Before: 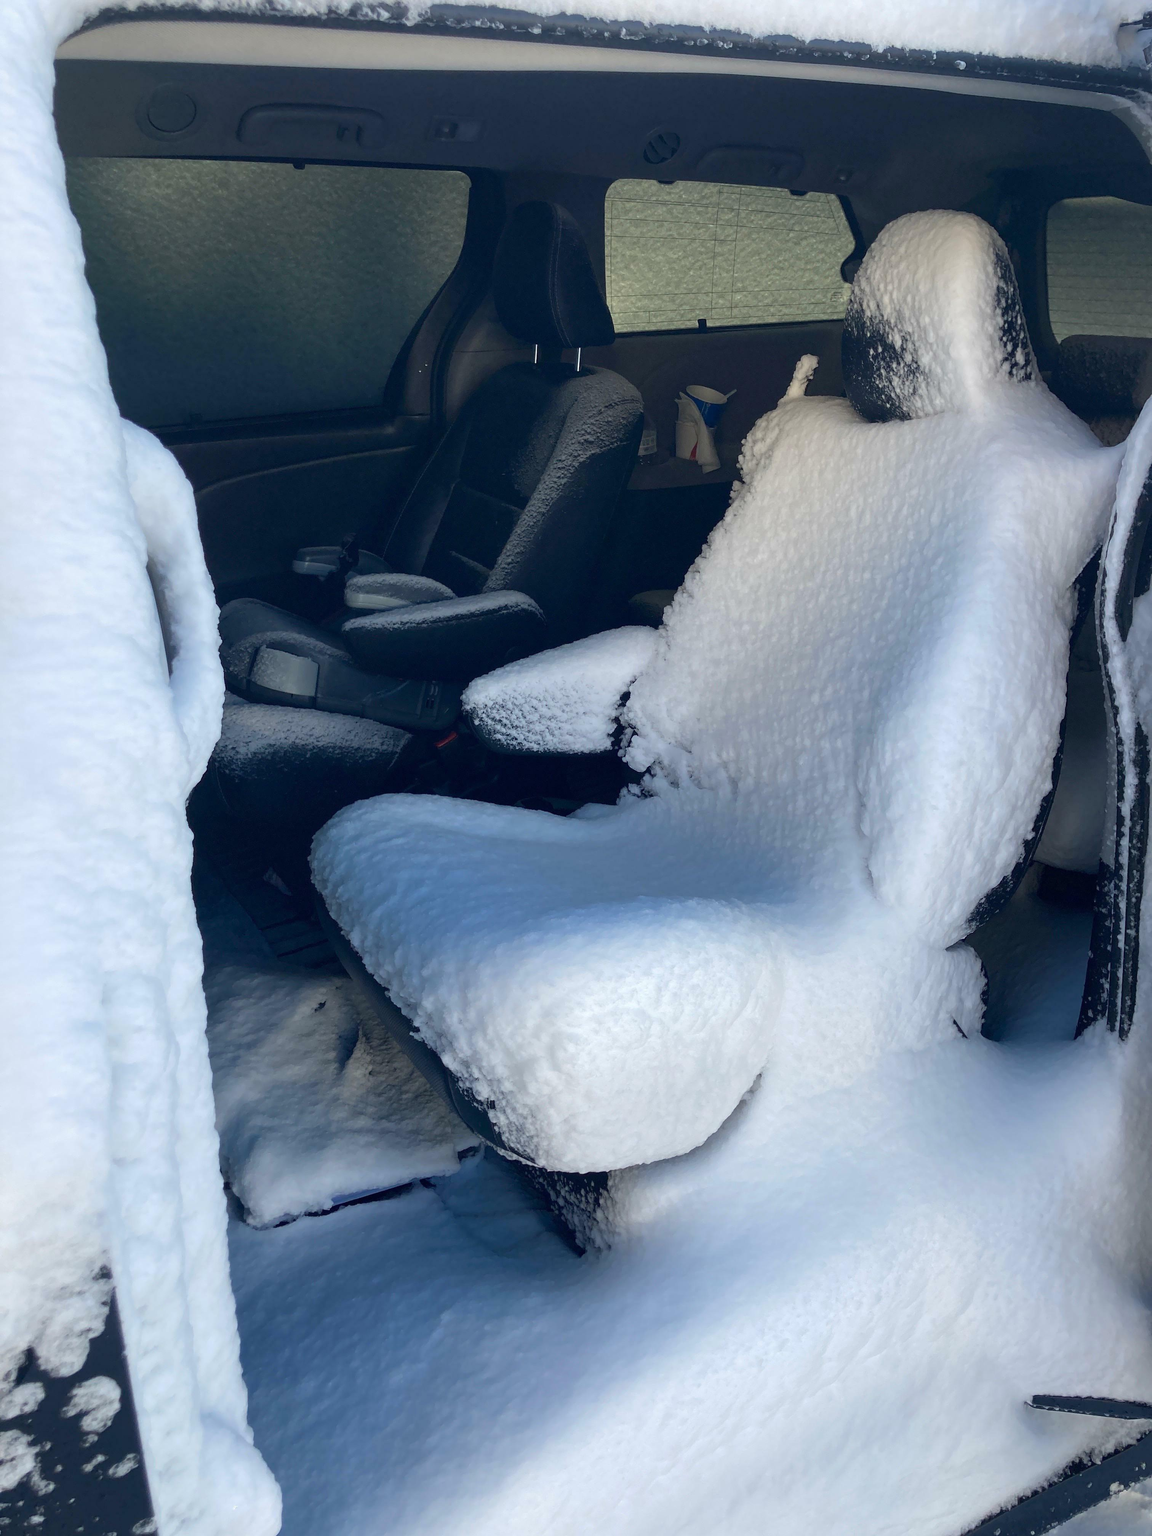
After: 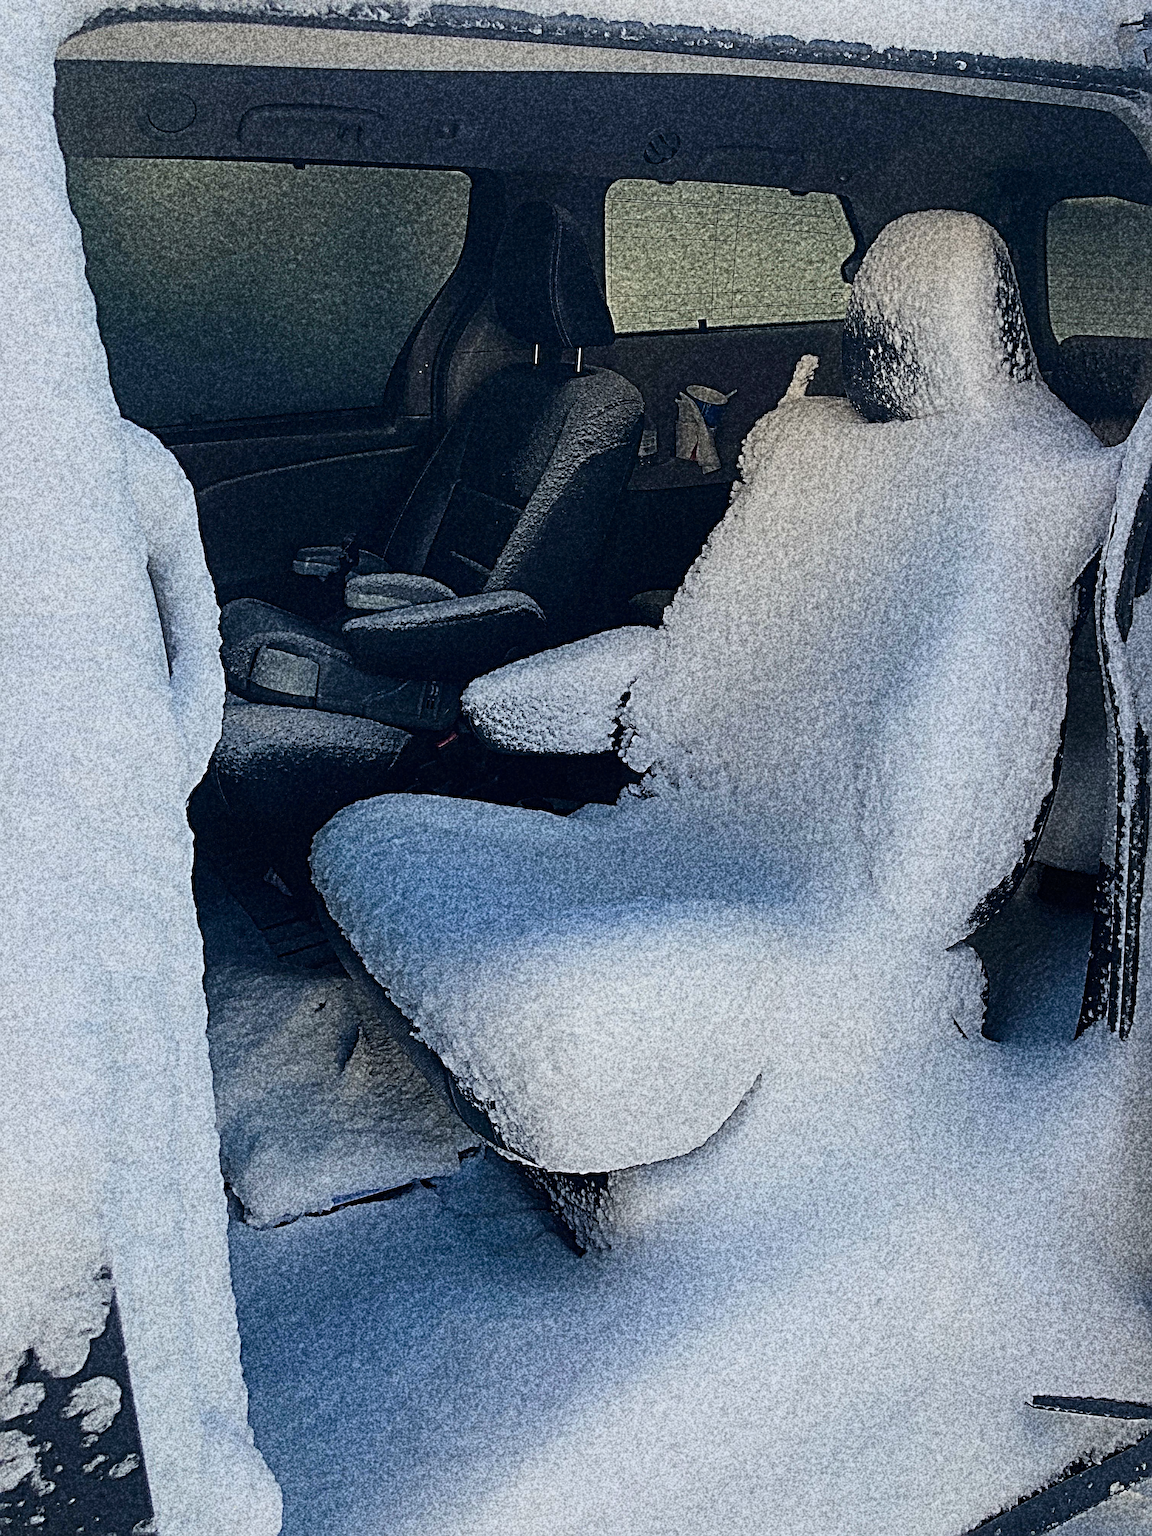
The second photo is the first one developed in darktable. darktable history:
color zones: curves: ch2 [(0, 0.5) (0.143, 0.5) (0.286, 0.416) (0.429, 0.5) (0.571, 0.5) (0.714, 0.5) (0.857, 0.5) (1, 0.5)]
grain: coarseness 30.02 ISO, strength 100%
sharpen: radius 6.3, amount 1.8, threshold 0
contrast equalizer: octaves 7, y [[0.6 ×6], [0.55 ×6], [0 ×6], [0 ×6], [0 ×6]], mix -0.2
filmic rgb: white relative exposure 3.85 EV, hardness 4.3
